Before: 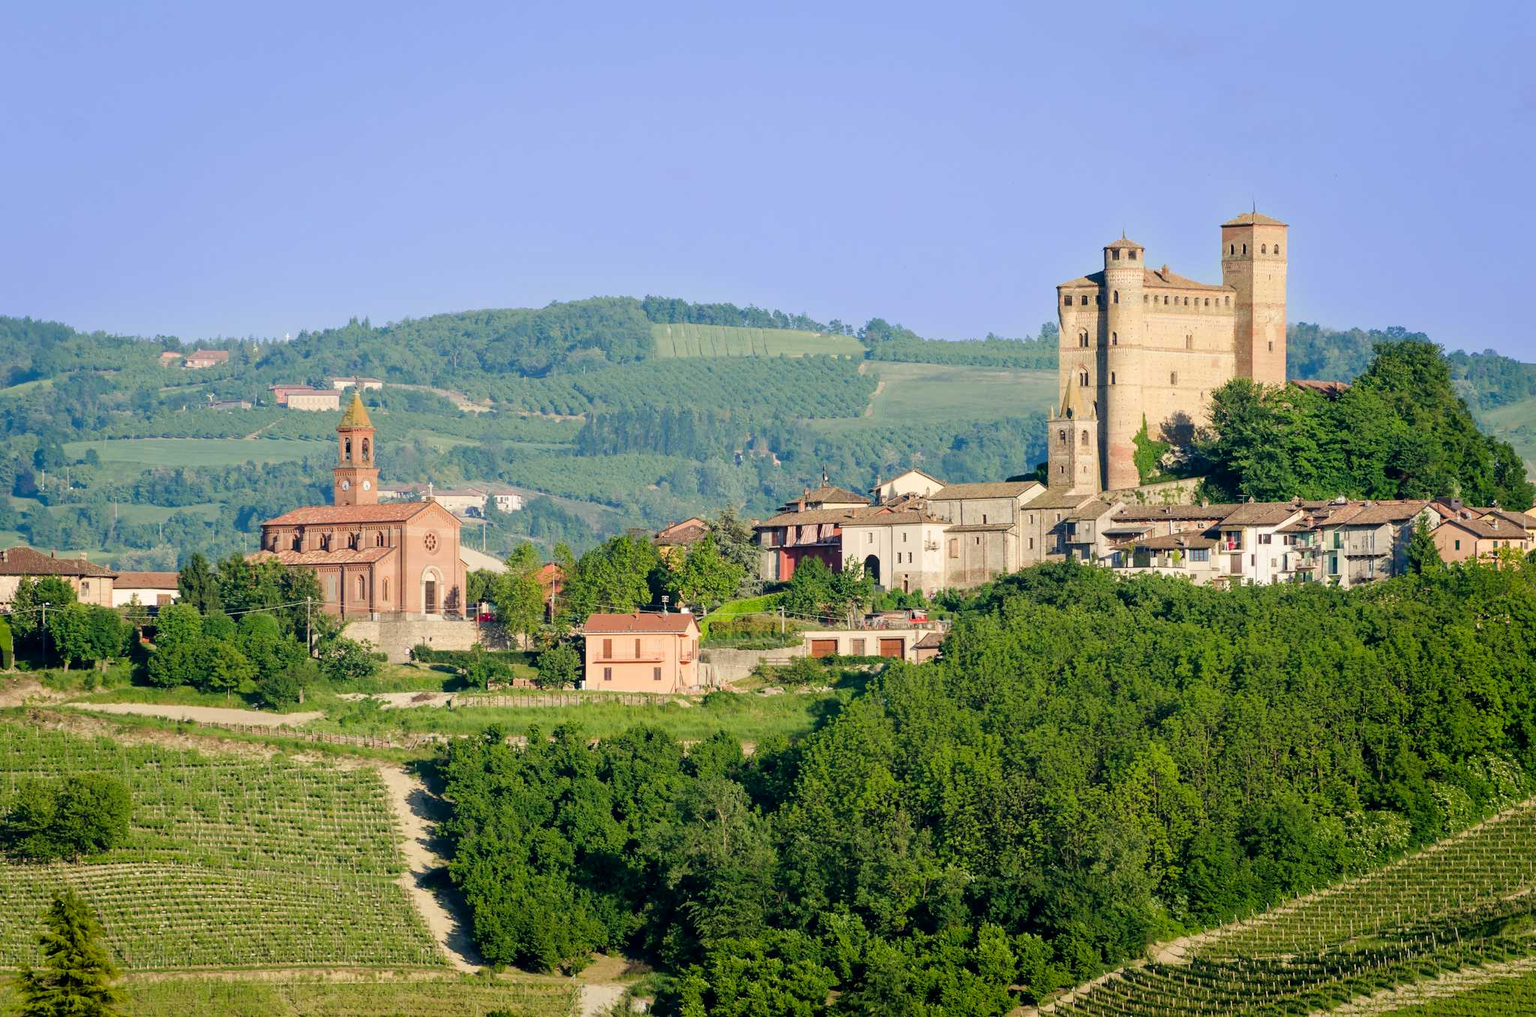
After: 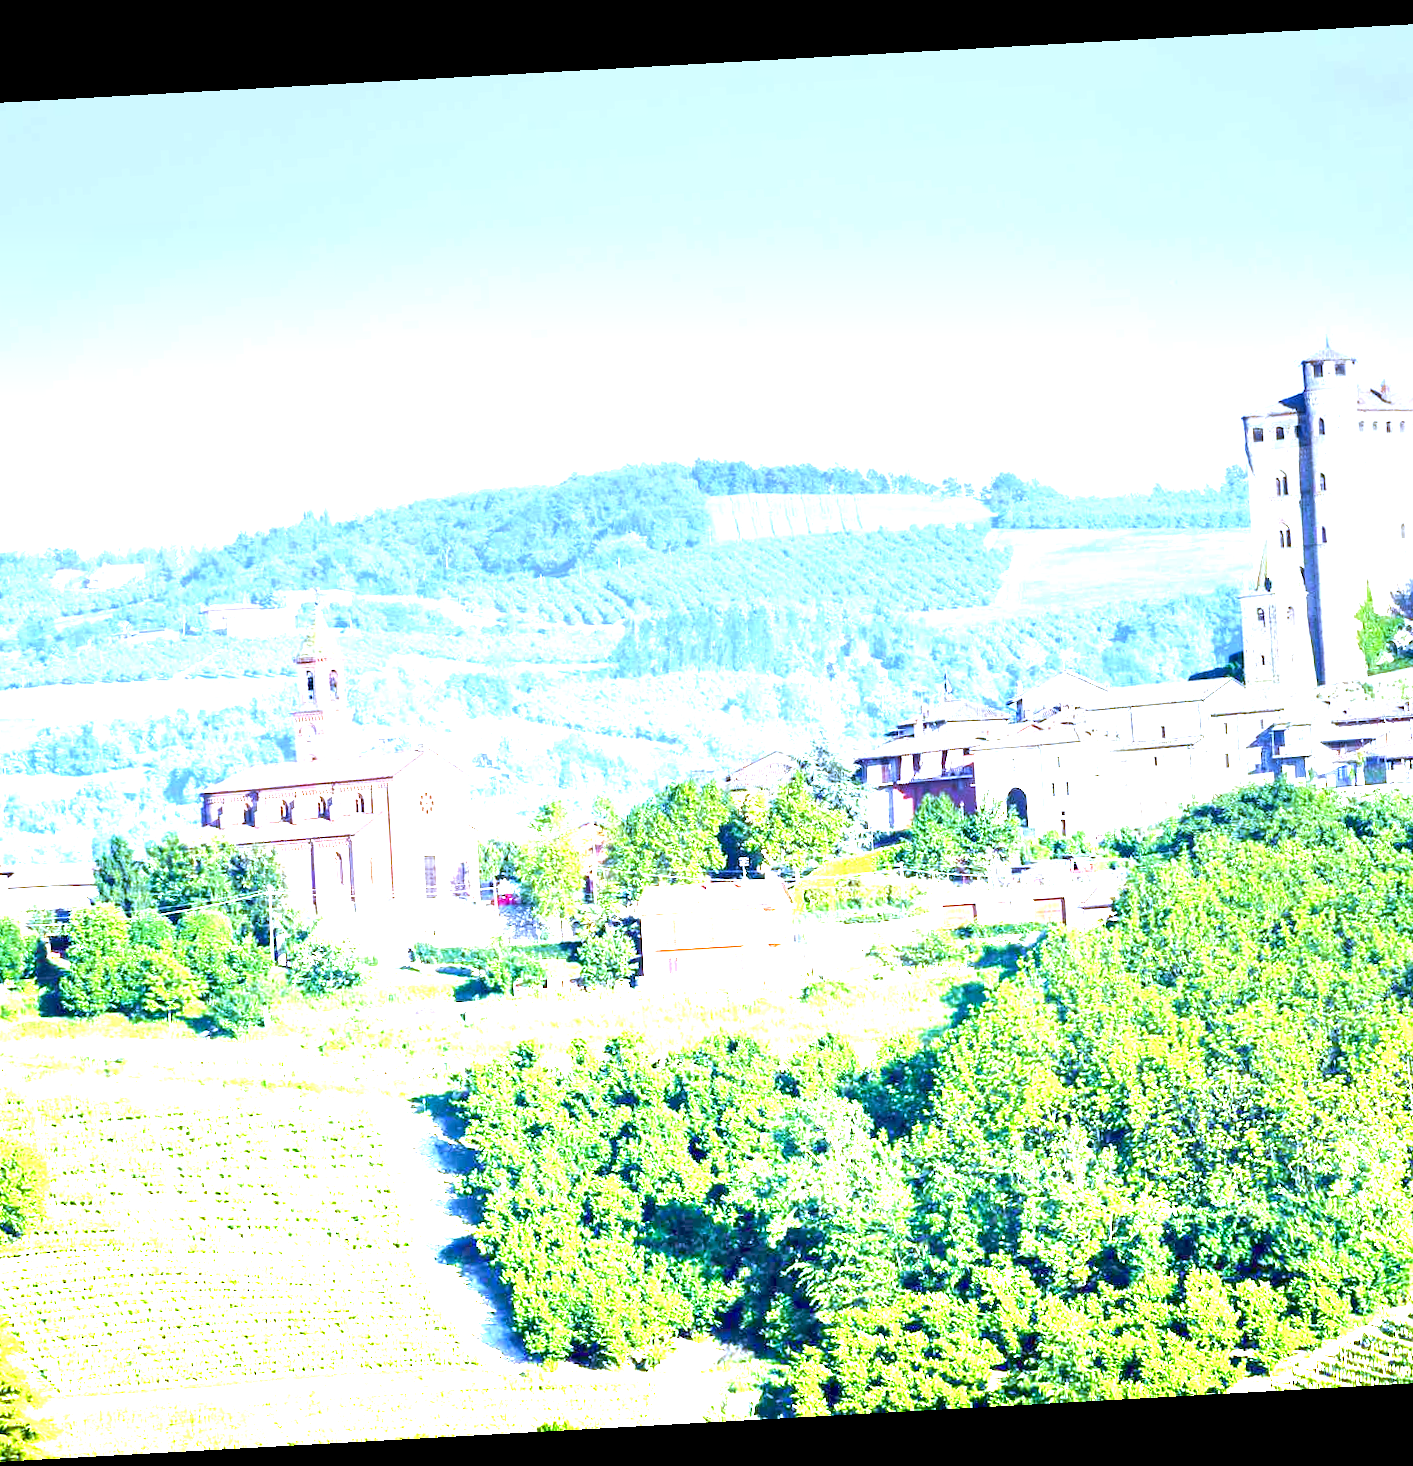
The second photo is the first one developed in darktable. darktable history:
exposure: exposure 1.137 EV, compensate highlight preservation false
velvia: on, module defaults
white balance: red 0.766, blue 1.537
graduated density: density -3.9 EV
rotate and perspective: rotation -3.18°, automatic cropping off
crop and rotate: left 8.786%, right 24.548%
